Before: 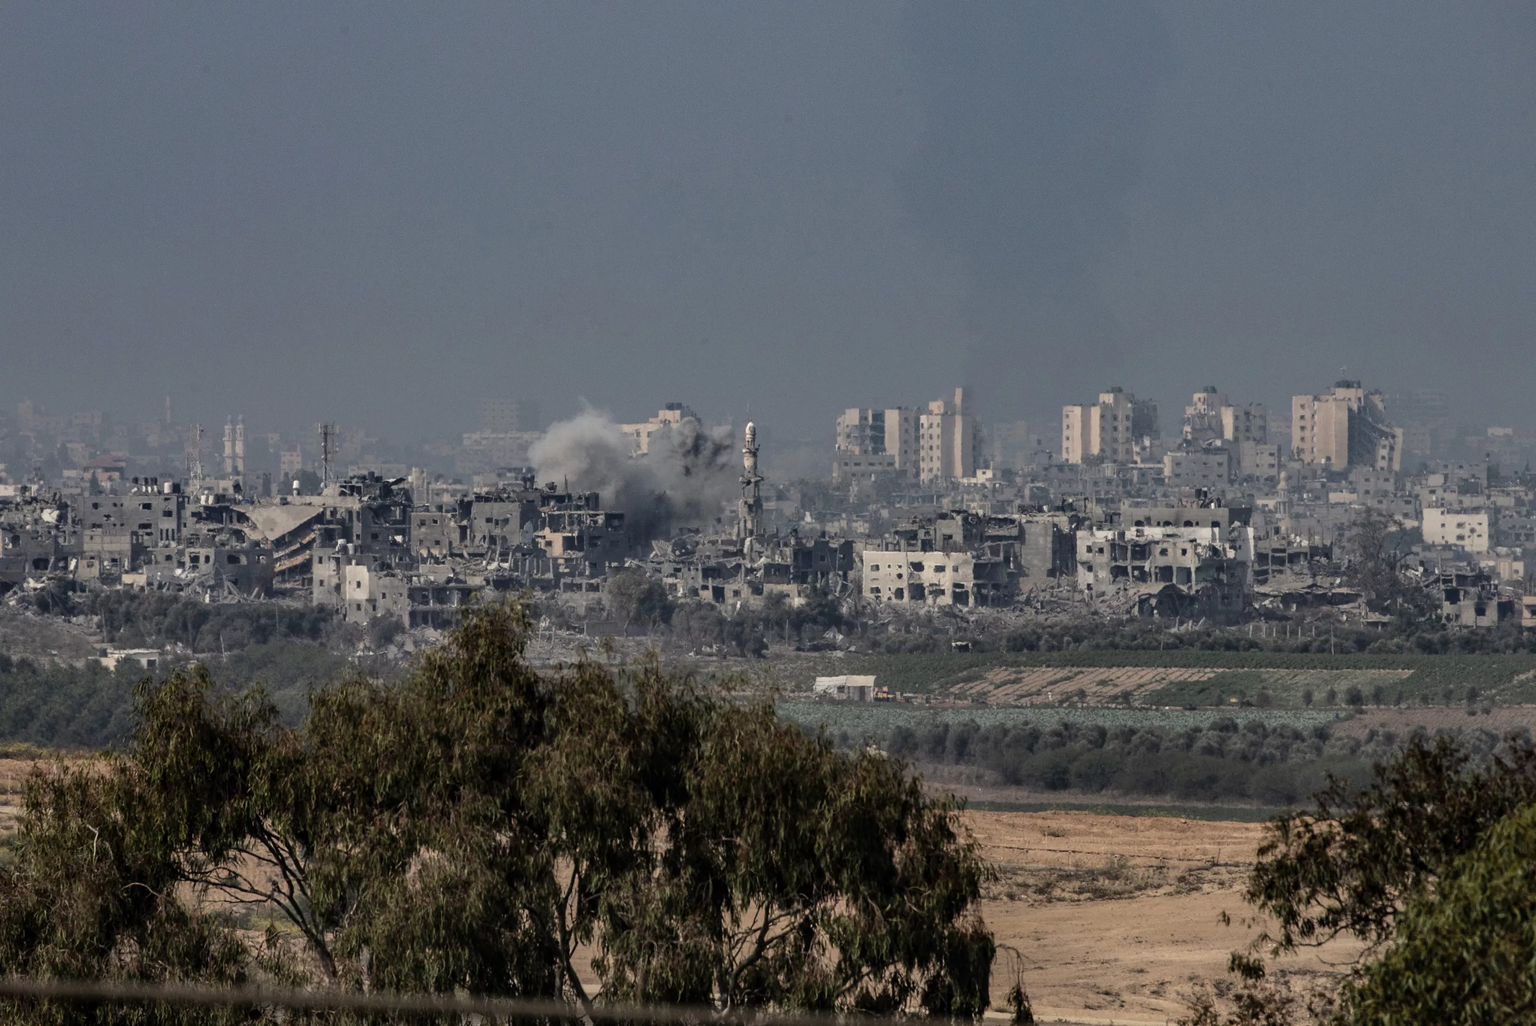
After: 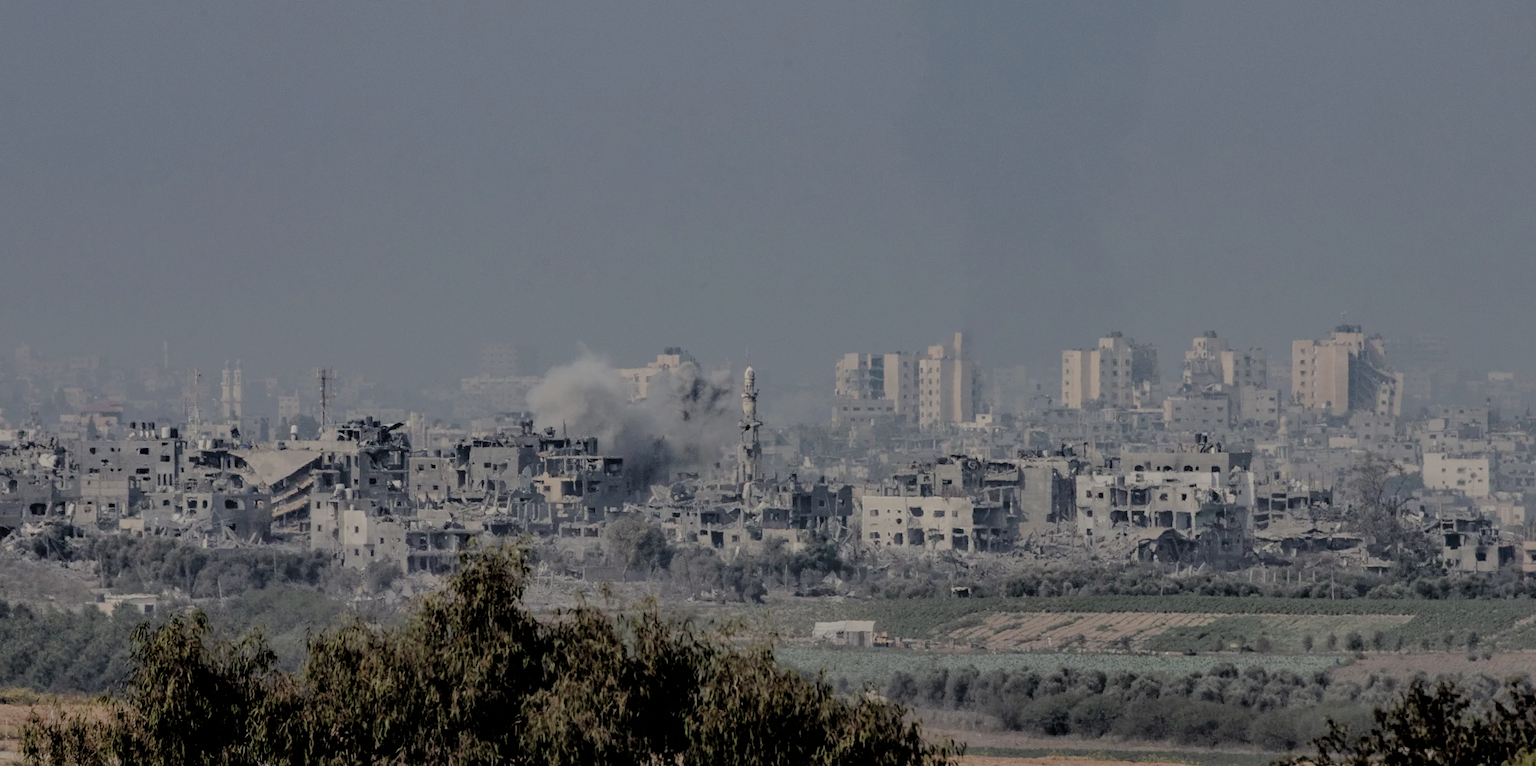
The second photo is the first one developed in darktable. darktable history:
crop: left 0.202%, top 5.543%, bottom 19.925%
exposure: exposure 0.203 EV, compensate highlight preservation false
filmic rgb: black relative exposure -4.43 EV, white relative exposure 6.56 EV, hardness 1.88, contrast 0.505
